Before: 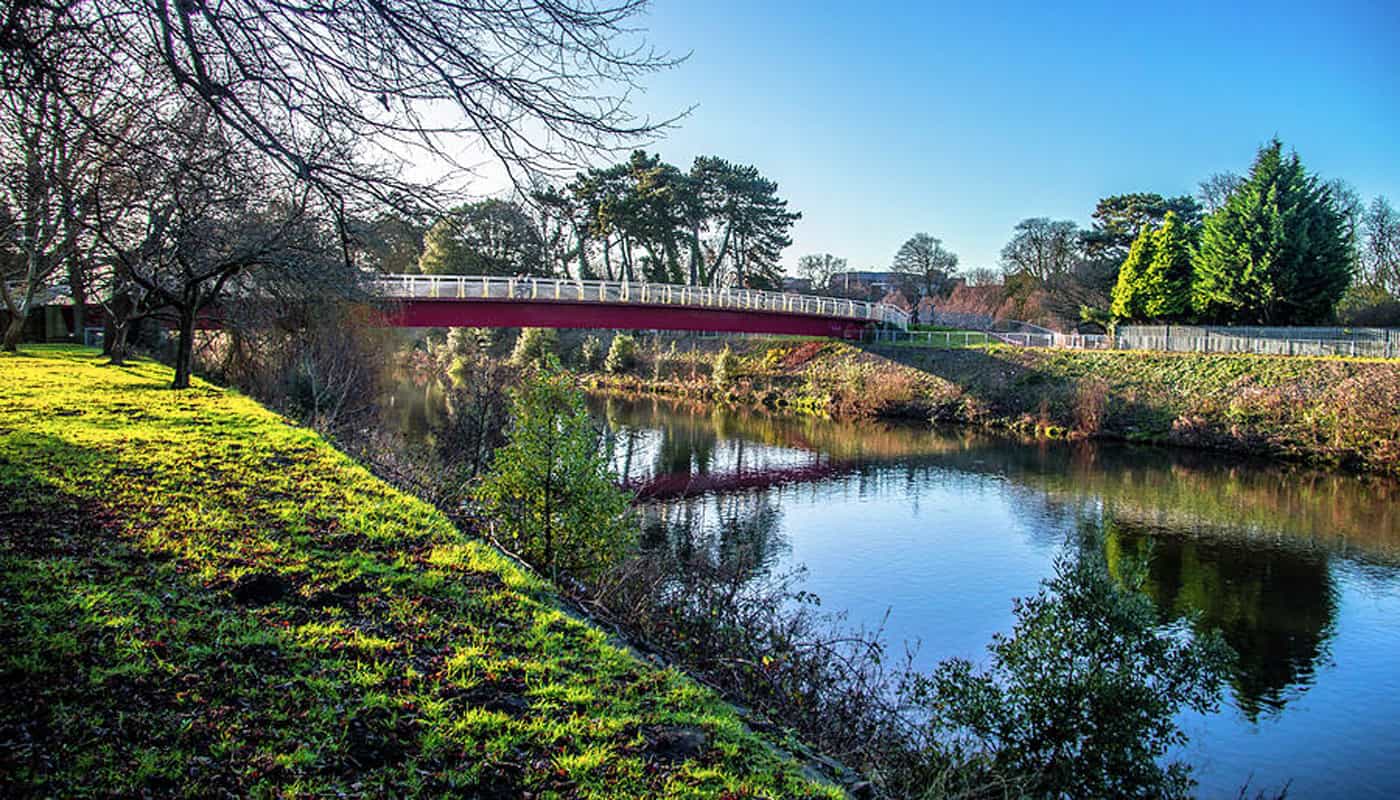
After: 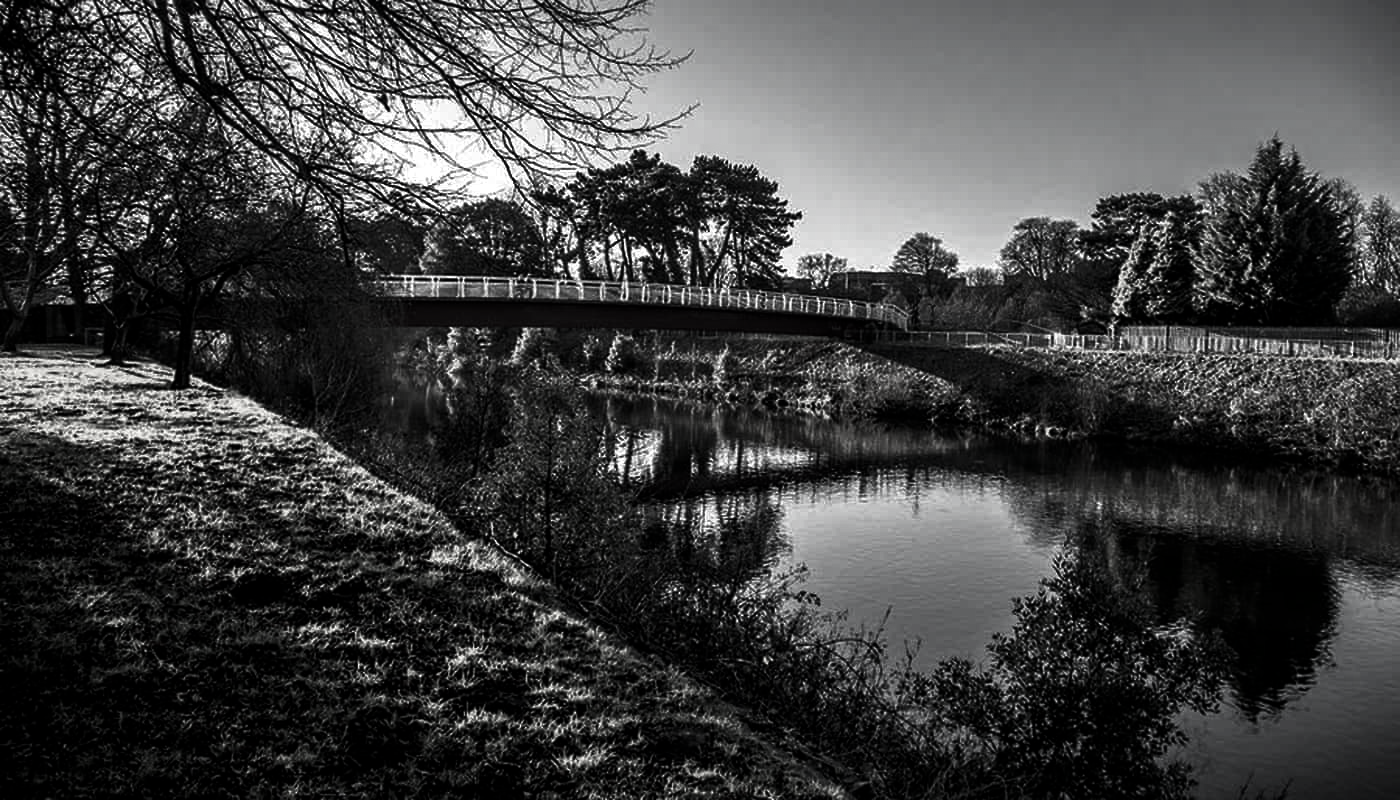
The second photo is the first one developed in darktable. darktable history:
contrast brightness saturation: contrast -0.034, brightness -0.58, saturation -0.98
color balance rgb: highlights gain › chroma 0.175%, highlights gain › hue 330.32°, perceptual saturation grading › global saturation 0.486%, perceptual brilliance grading › global brilliance 2.744%, perceptual brilliance grading › highlights -2.802%, perceptual brilliance grading › shadows 3.524%, global vibrance 11.387%, contrast 4.886%
